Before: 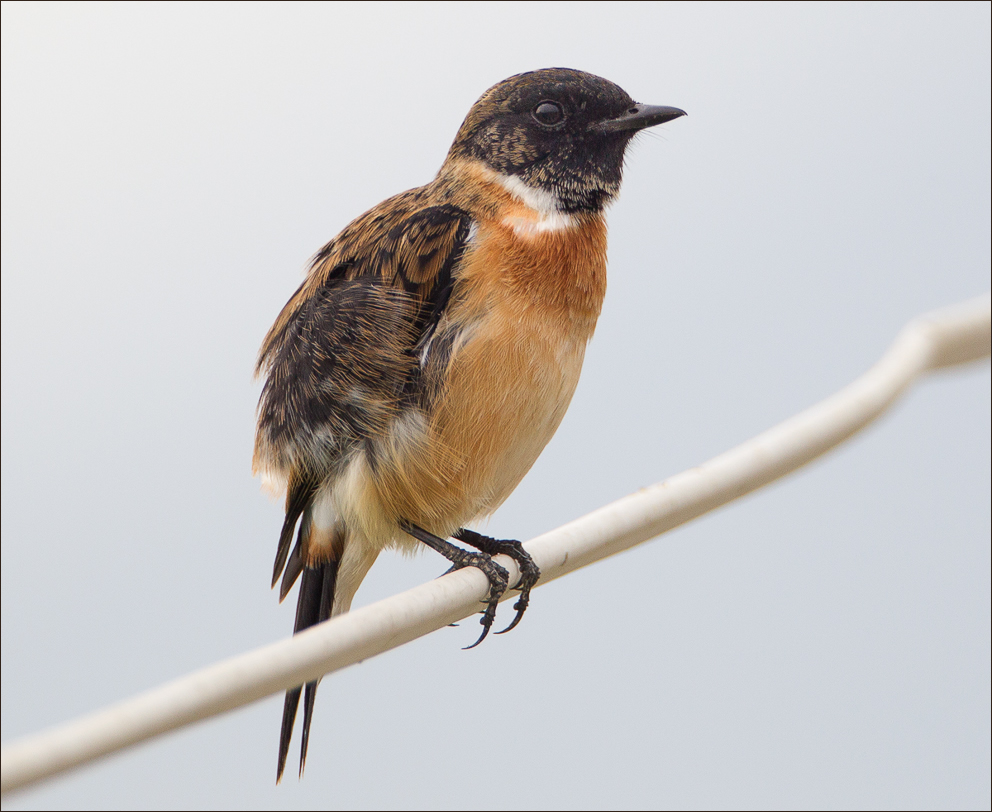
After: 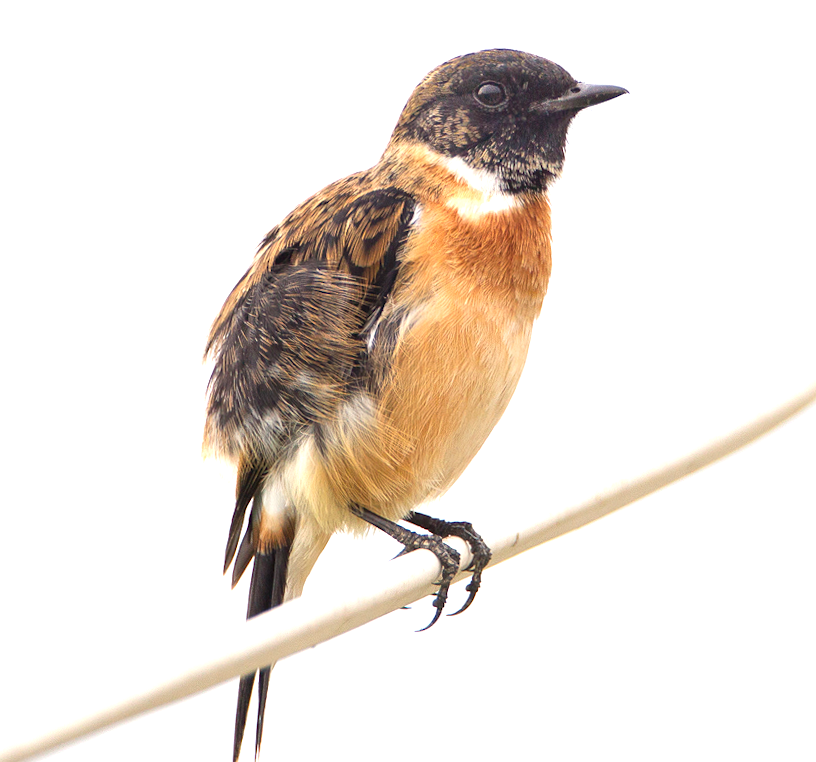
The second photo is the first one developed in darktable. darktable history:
crop and rotate: angle 1.16°, left 4.232%, top 1.142%, right 11.423%, bottom 2.666%
exposure: exposure 1.001 EV, compensate highlight preservation false
